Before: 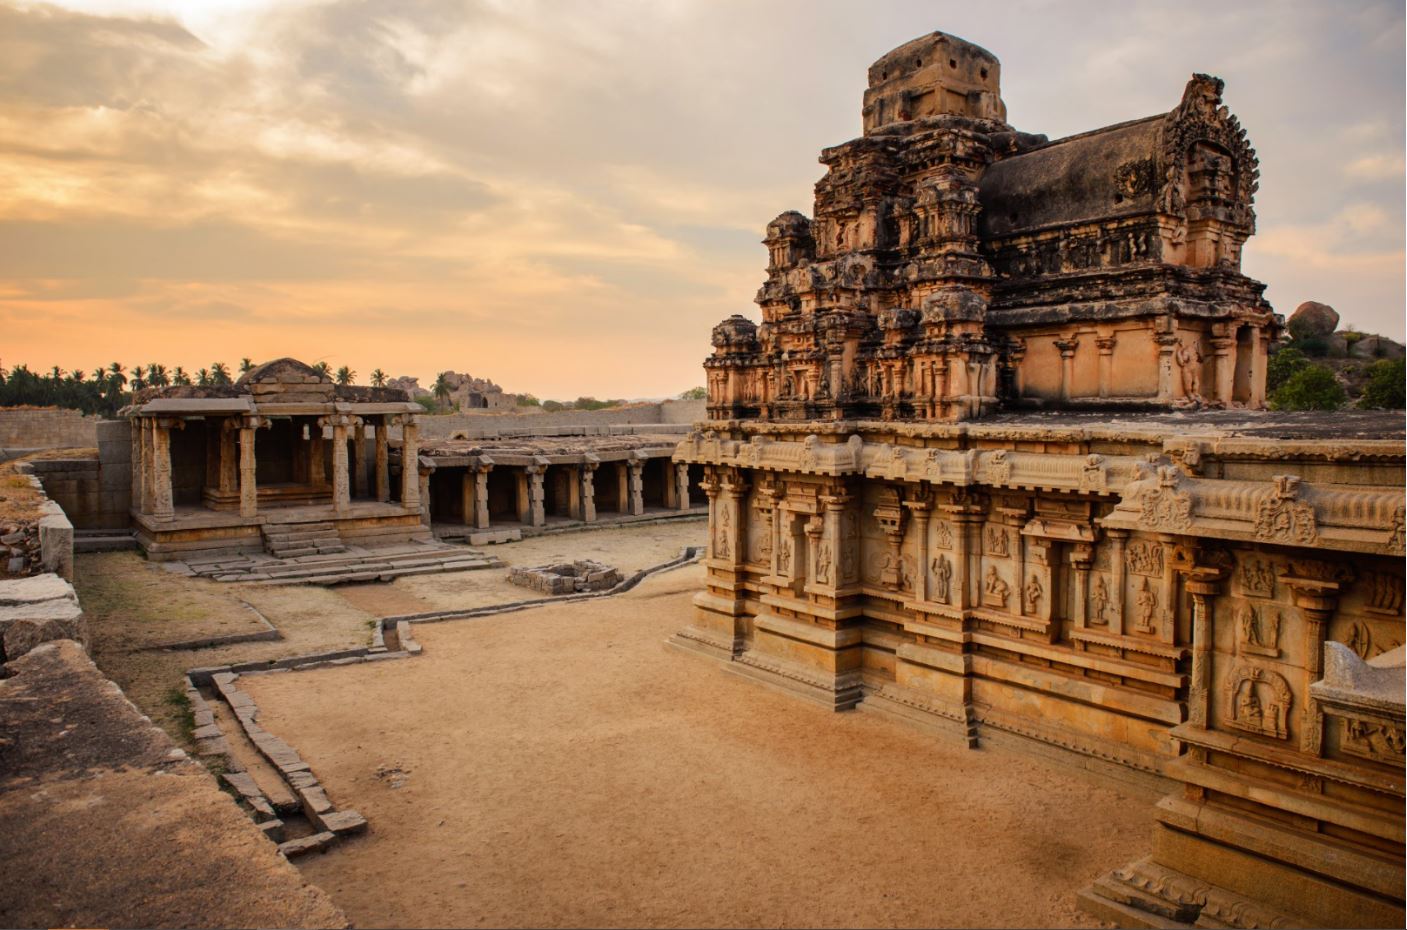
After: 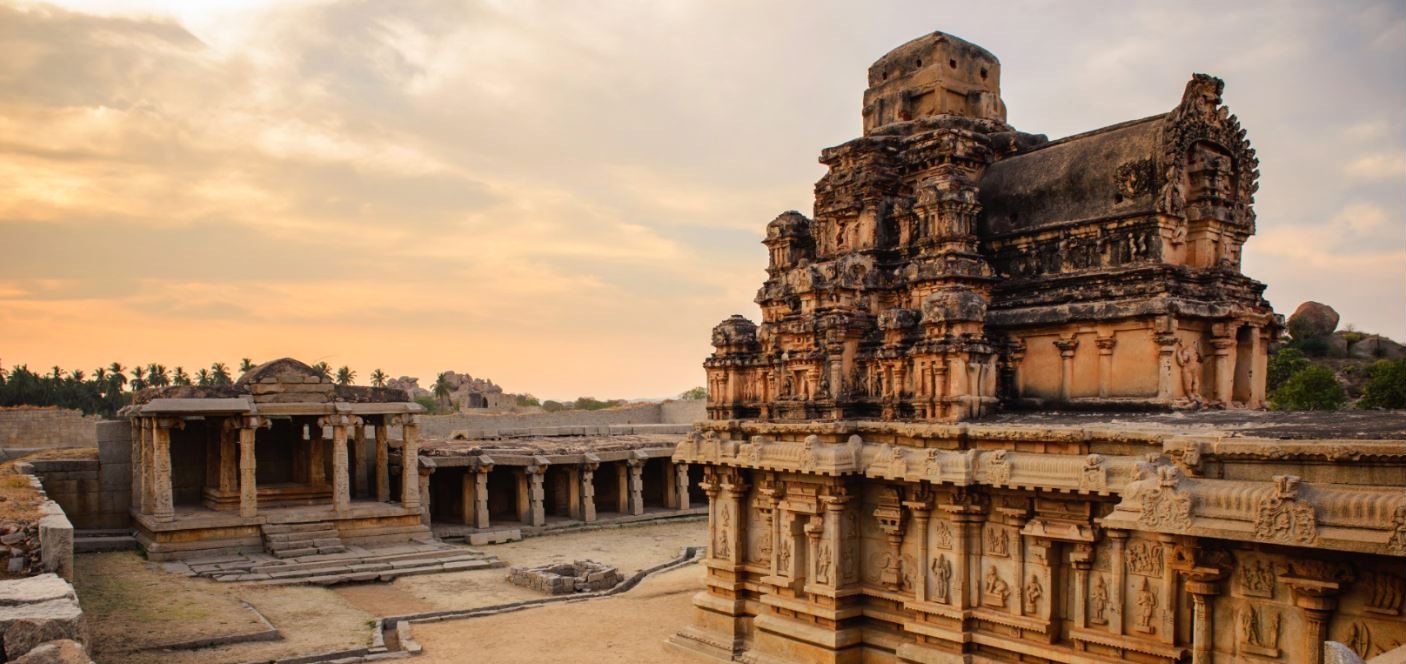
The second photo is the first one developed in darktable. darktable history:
local contrast: mode bilateral grid, contrast 100, coarseness 100, detail 91%, midtone range 0.2
shadows and highlights: shadows 0, highlights 40
crop: bottom 28.576%
